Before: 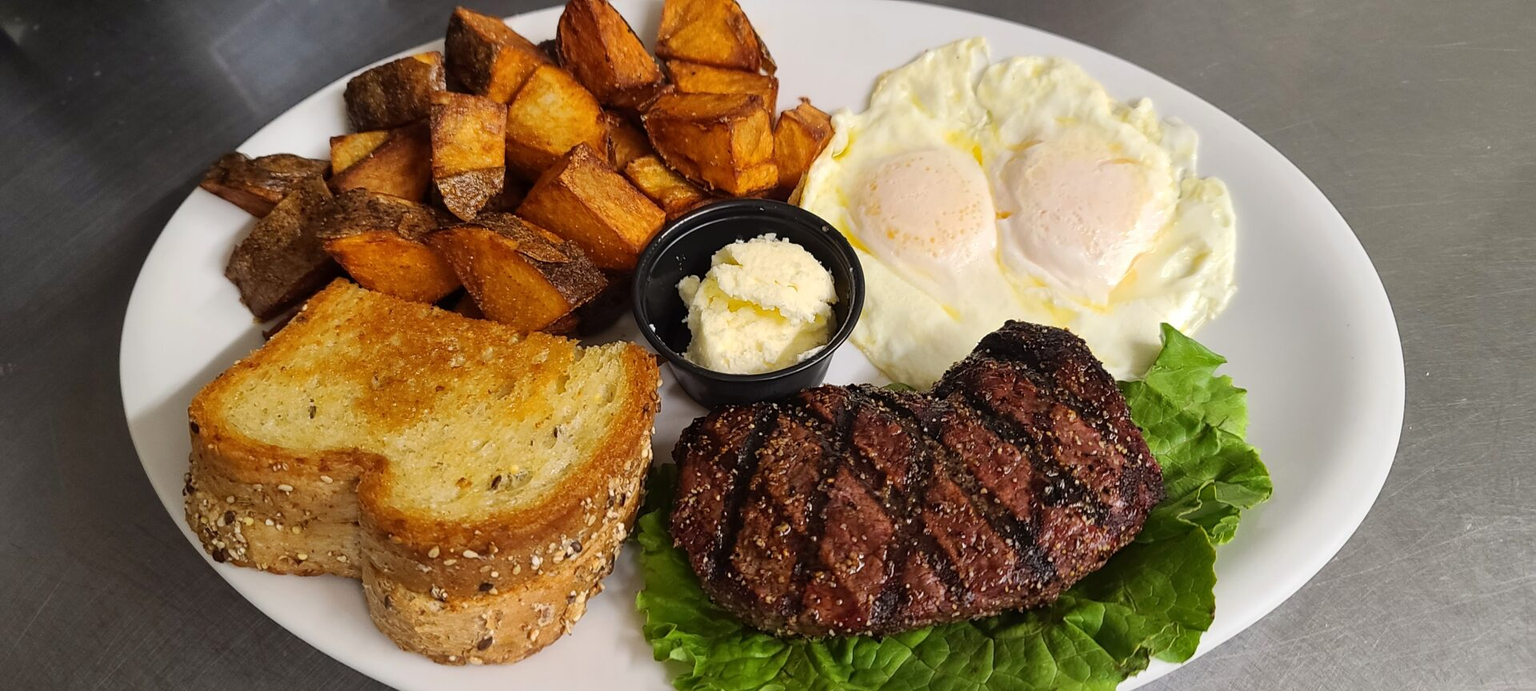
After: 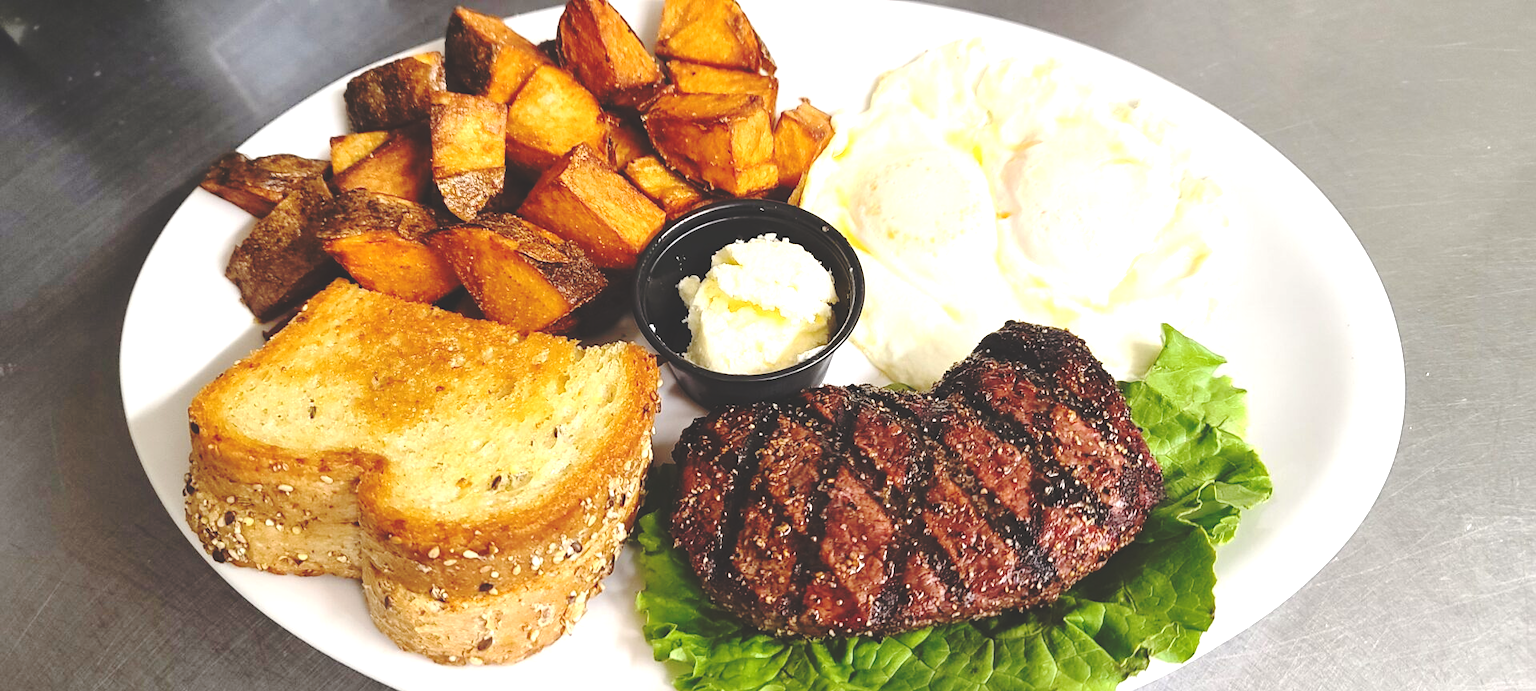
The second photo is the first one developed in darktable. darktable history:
exposure: exposure 1 EV, compensate highlight preservation false
base curve: curves: ch0 [(0, 0.024) (0.055, 0.065) (0.121, 0.166) (0.236, 0.319) (0.693, 0.726) (1, 1)], preserve colors none
